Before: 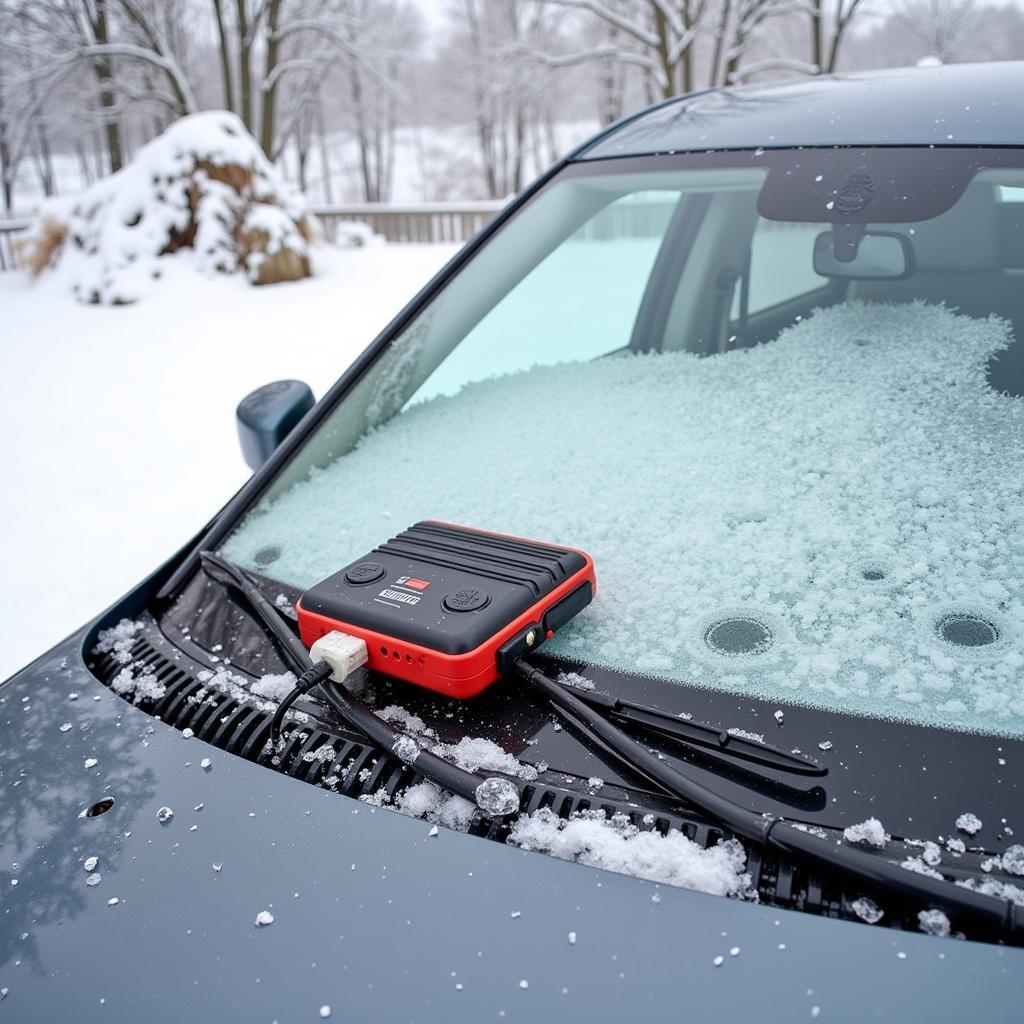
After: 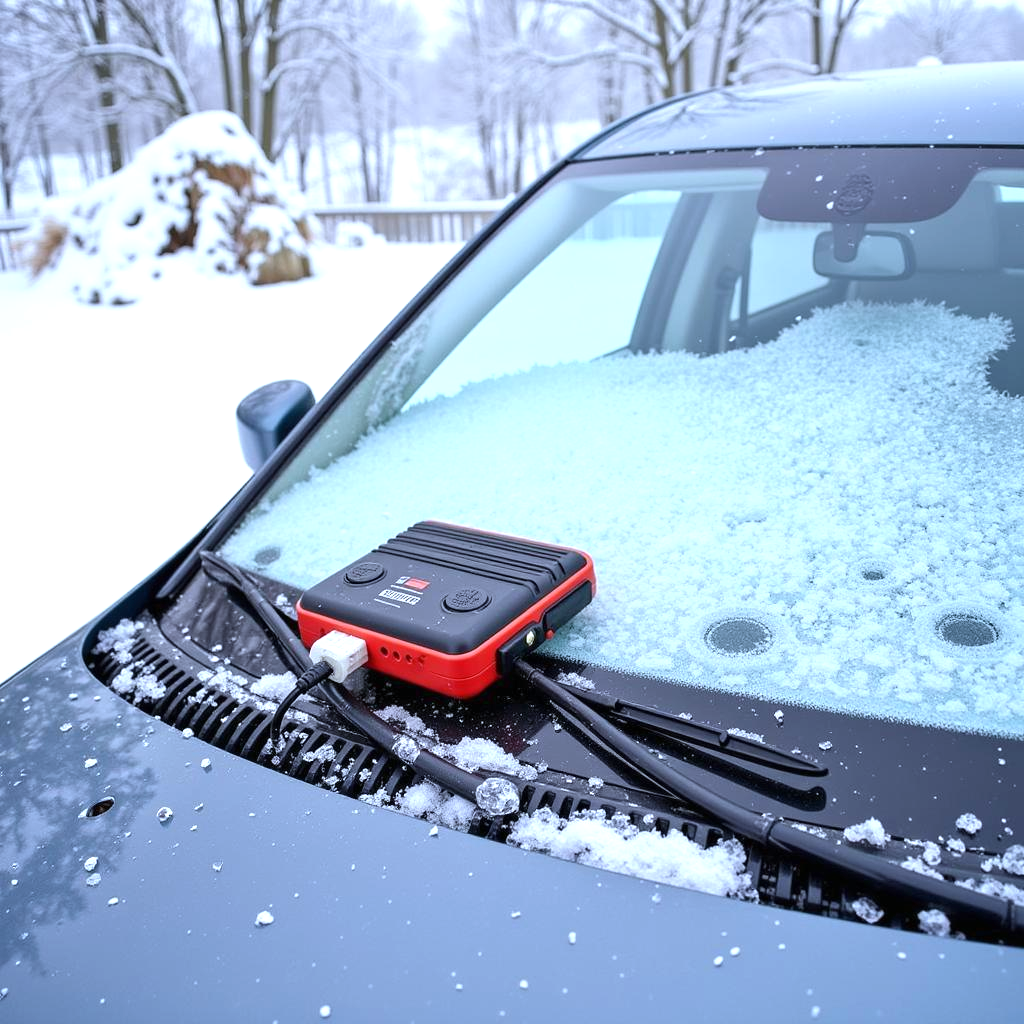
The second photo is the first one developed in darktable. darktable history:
white balance: red 0.926, green 1.003, blue 1.133
exposure: black level correction 0, exposure 0.5 EV, compensate highlight preservation false
